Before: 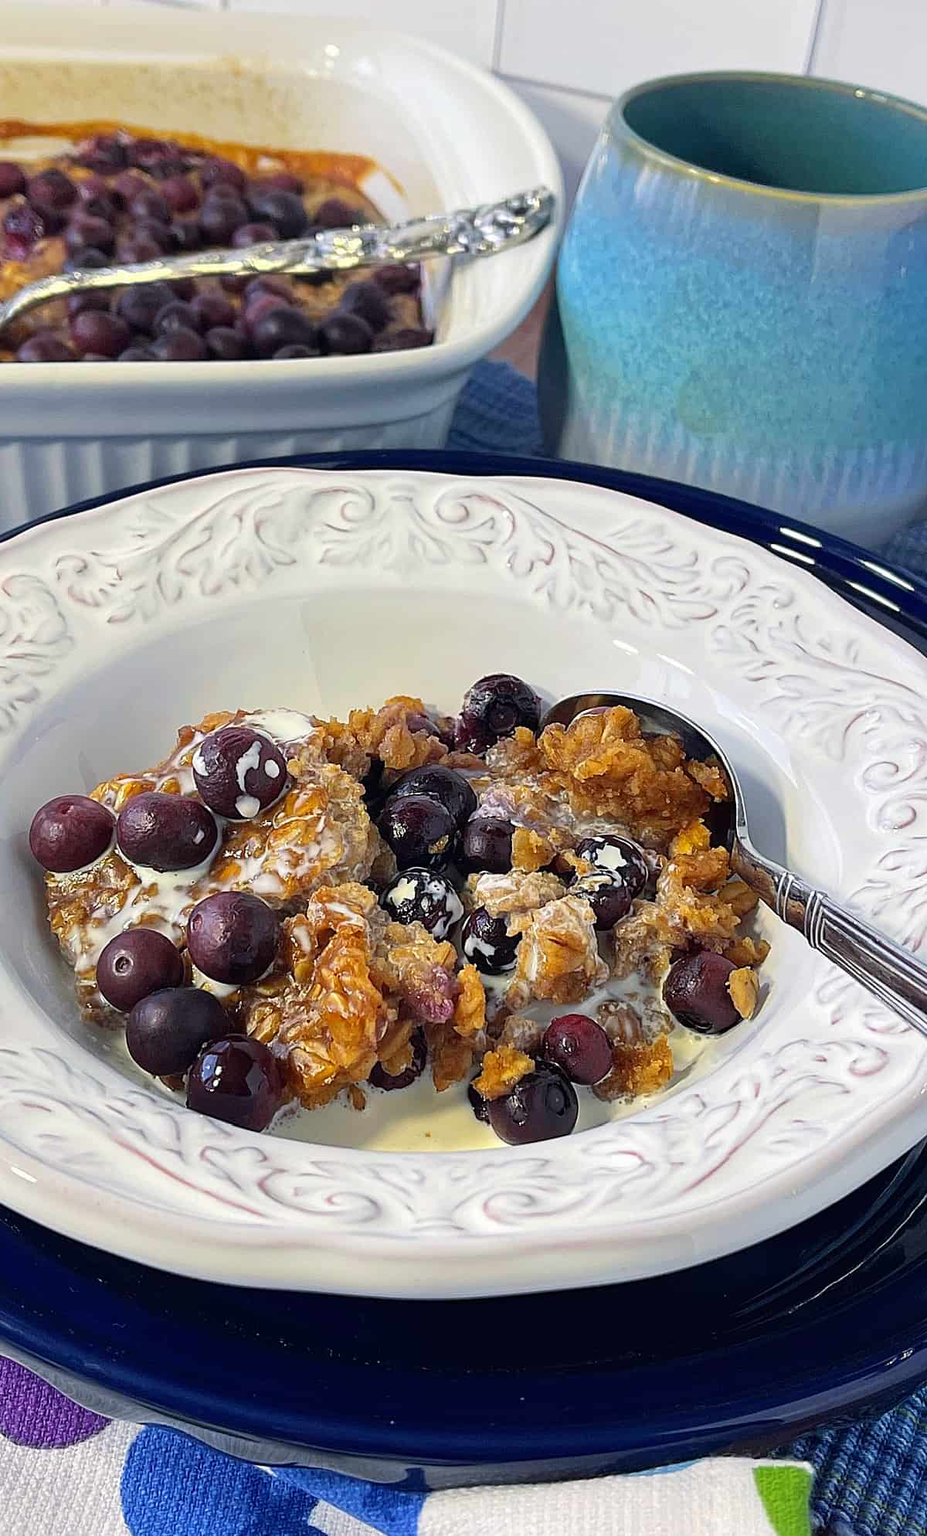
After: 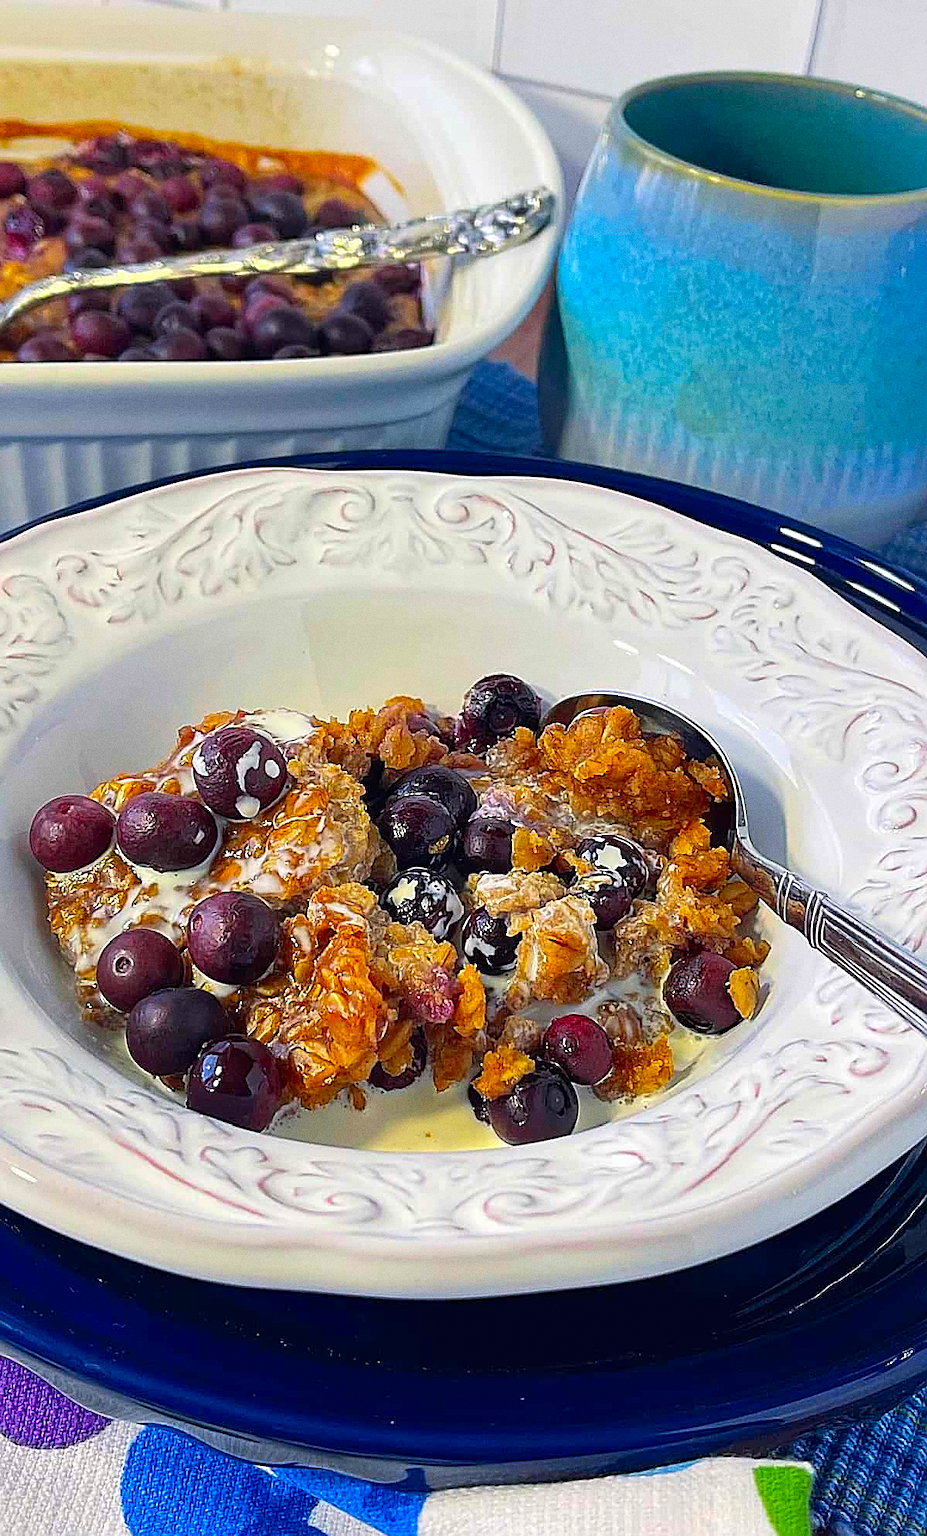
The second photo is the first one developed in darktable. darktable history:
sharpen: on, module defaults
grain: coarseness 0.47 ISO
contrast brightness saturation: saturation 0.5
